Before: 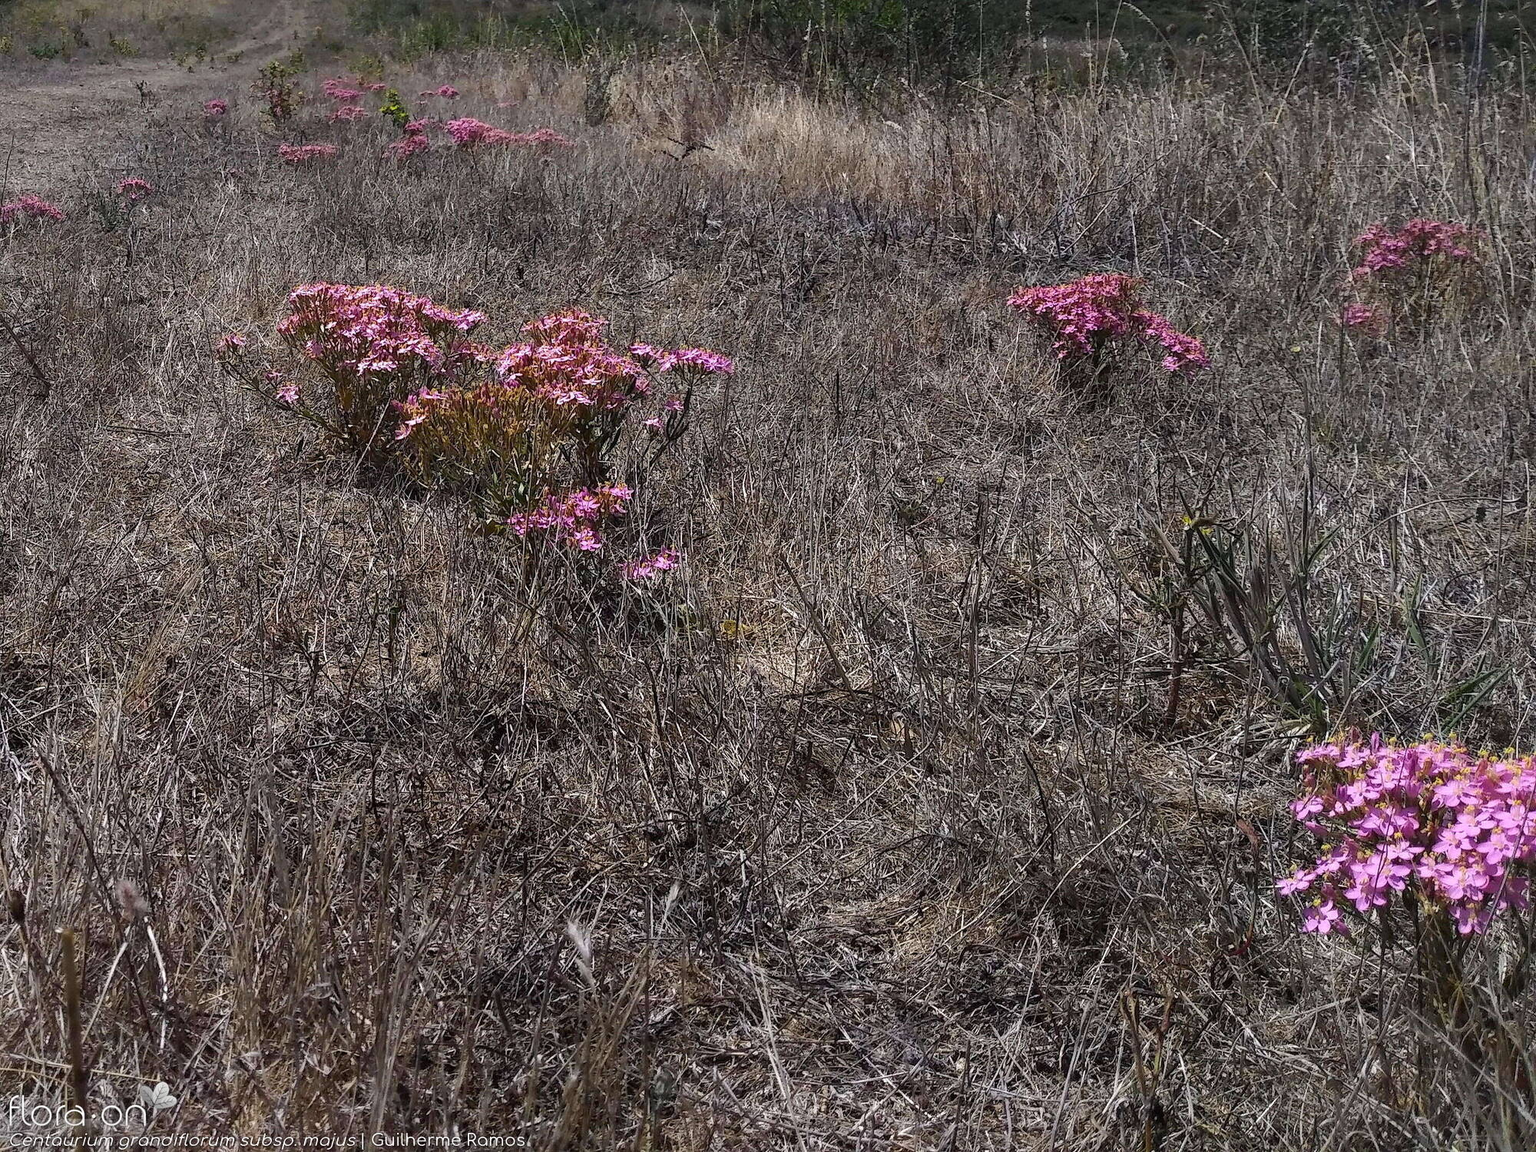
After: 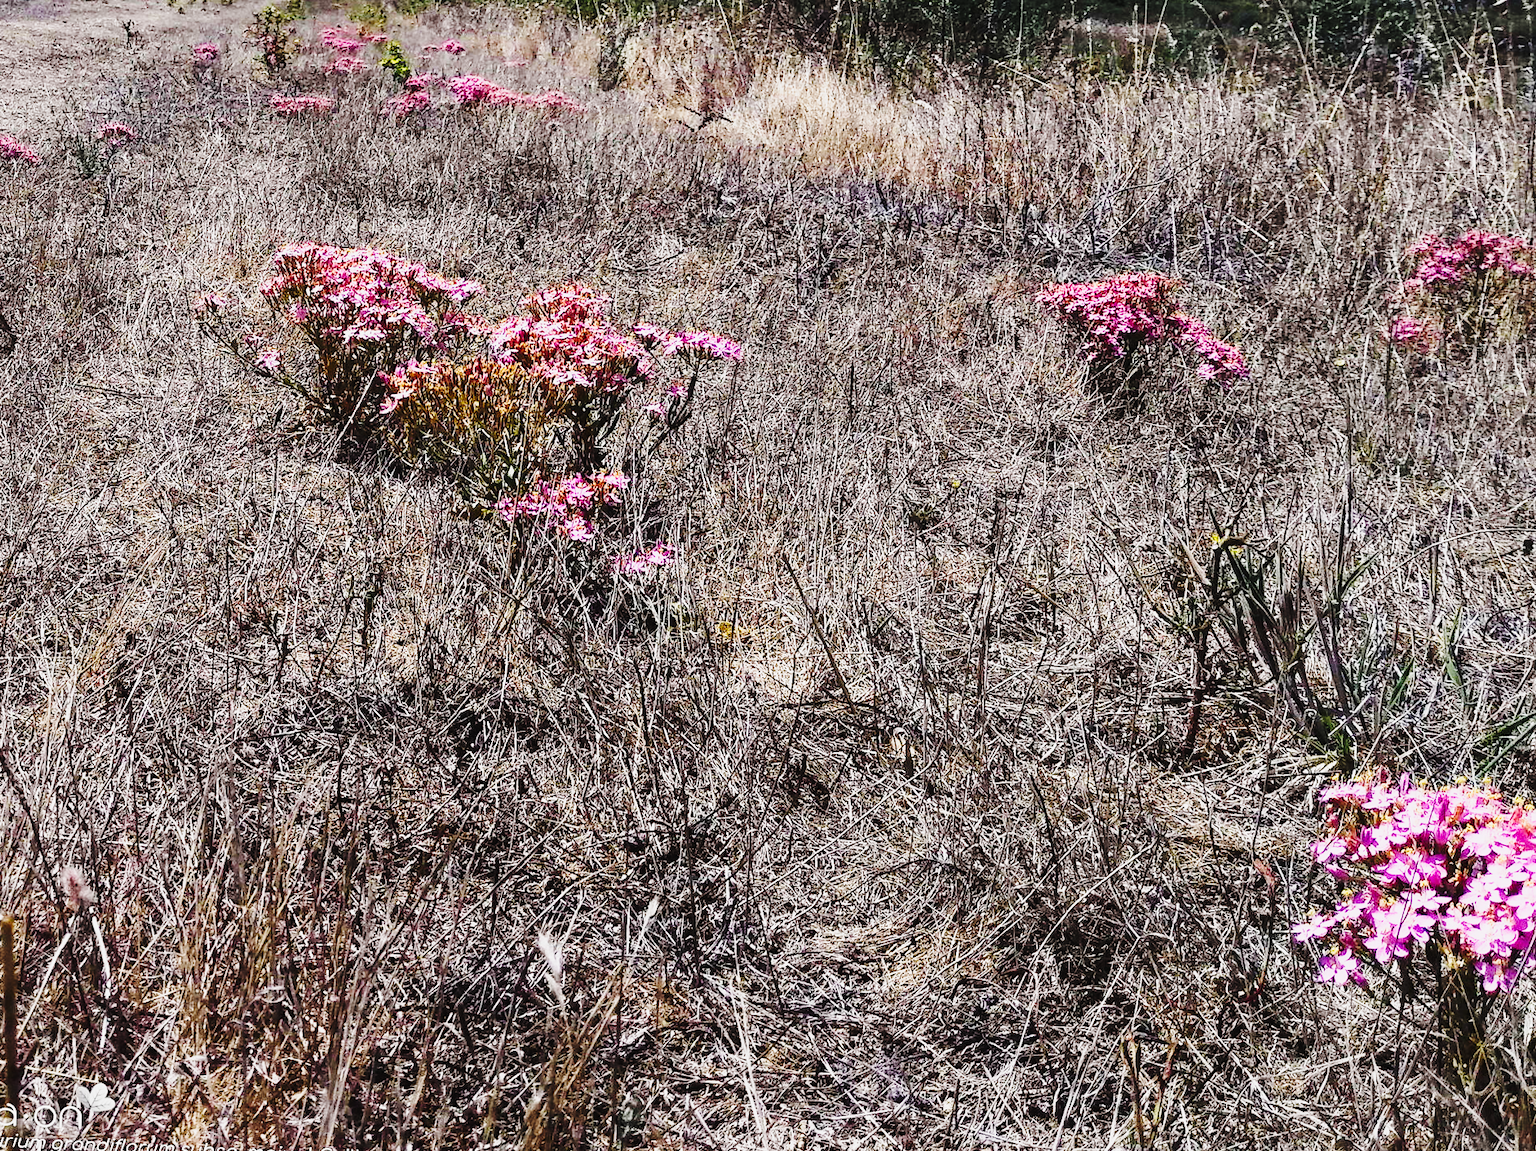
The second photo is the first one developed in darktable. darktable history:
crop and rotate: angle -2.7°
shadows and highlights: radius 126.31, shadows 30.38, highlights -30.77, low approximation 0.01, soften with gaussian
tone curve: curves: ch0 [(0.003, 0.023) (0.071, 0.052) (0.236, 0.197) (0.466, 0.557) (0.625, 0.761) (0.783, 0.9) (0.994, 0.968)]; ch1 [(0, 0) (0.262, 0.227) (0.417, 0.386) (0.469, 0.467) (0.502, 0.498) (0.528, 0.53) (0.573, 0.579) (0.605, 0.621) (0.644, 0.671) (0.686, 0.728) (0.994, 0.987)]; ch2 [(0, 0) (0.262, 0.188) (0.385, 0.353) (0.427, 0.424) (0.495, 0.493) (0.515, 0.54) (0.547, 0.561) (0.589, 0.613) (0.644, 0.748) (1, 1)], preserve colors none
base curve: curves: ch0 [(0, 0) (0.028, 0.03) (0.121, 0.232) (0.46, 0.748) (0.859, 0.968) (1, 1)], preserve colors none
exposure: exposure -0.183 EV, compensate highlight preservation false
tone equalizer: on, module defaults
